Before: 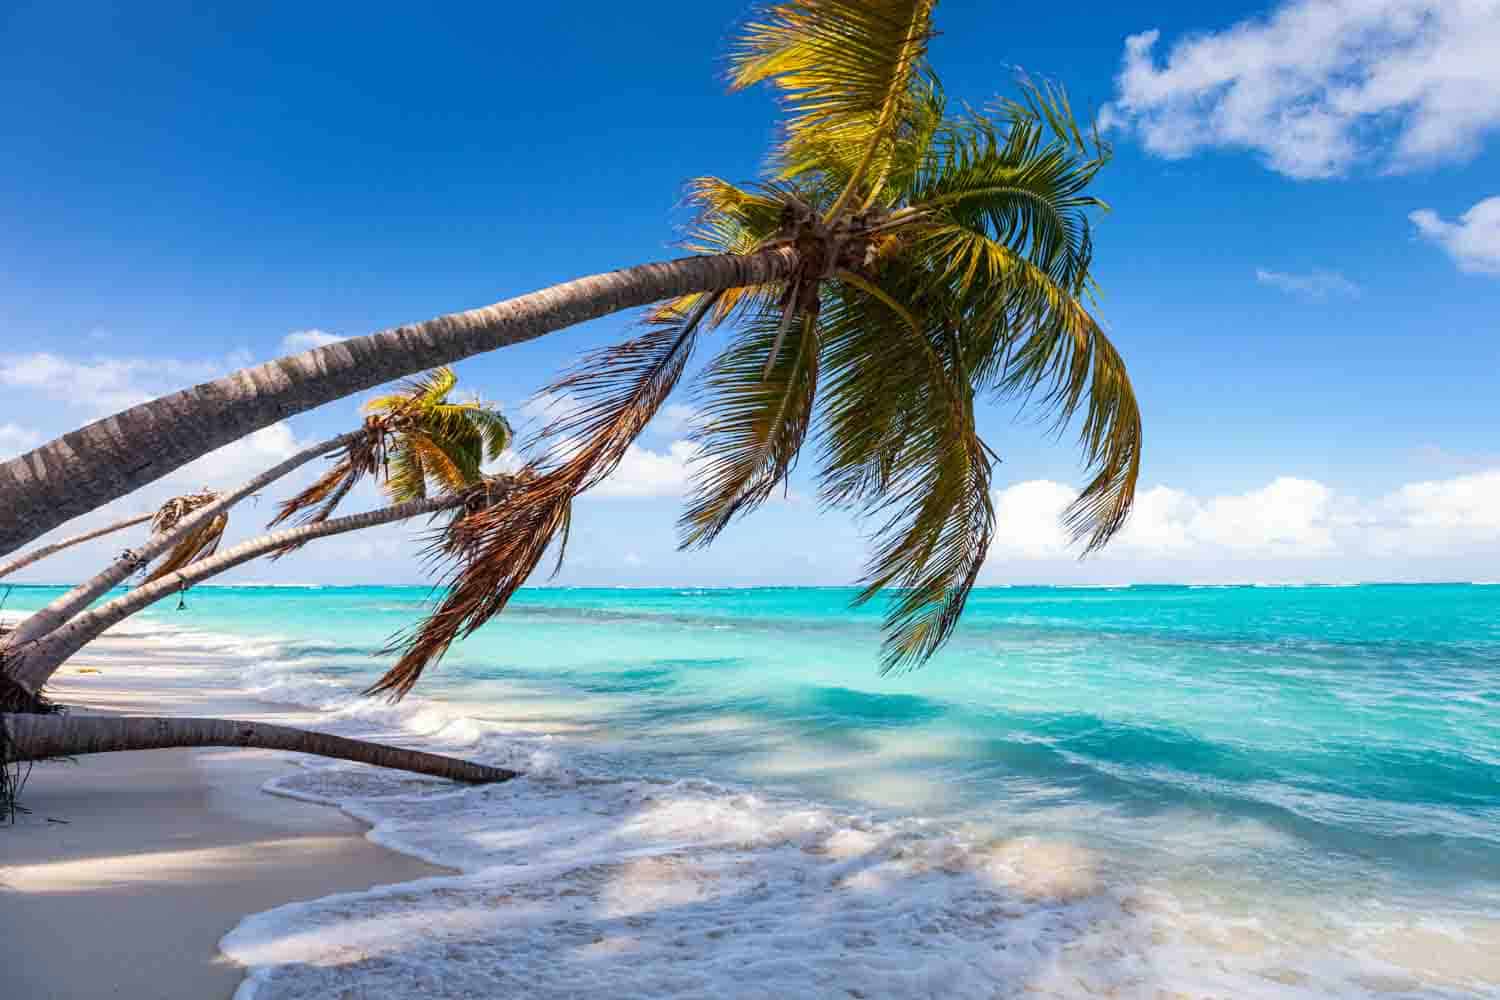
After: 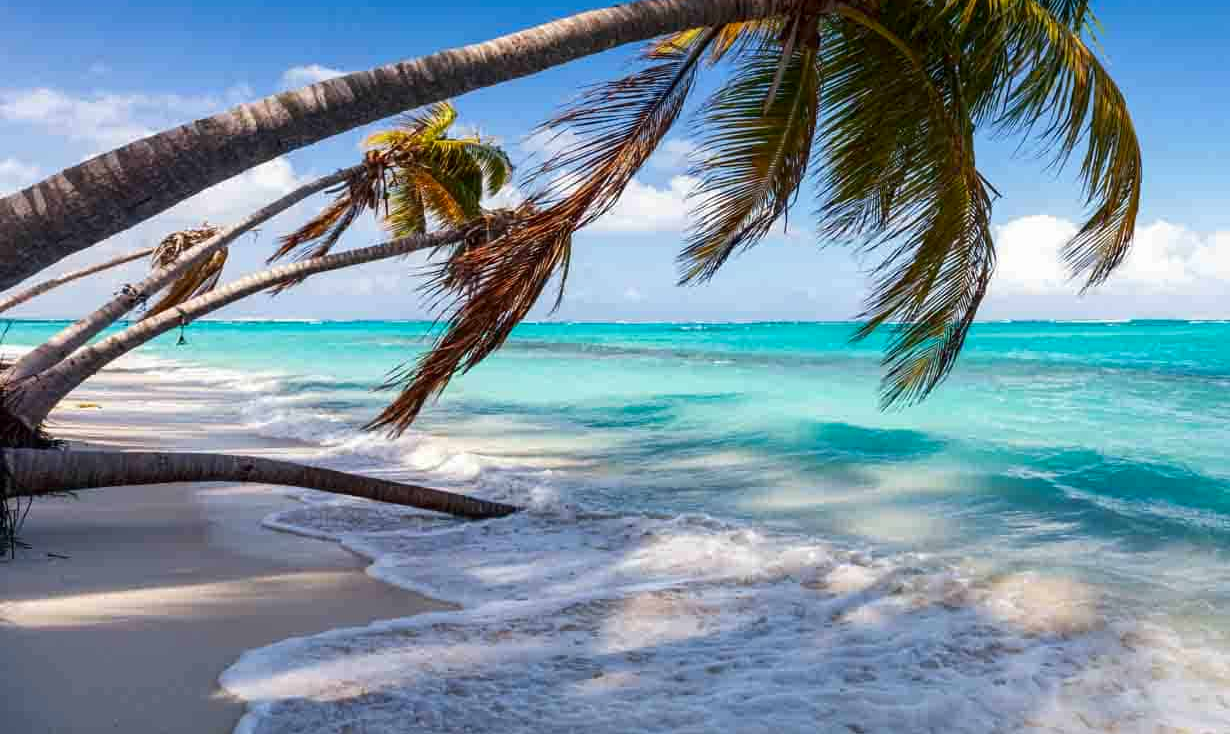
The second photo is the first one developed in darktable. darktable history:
crop: top 26.531%, right 17.959%
contrast brightness saturation: brightness -0.09
